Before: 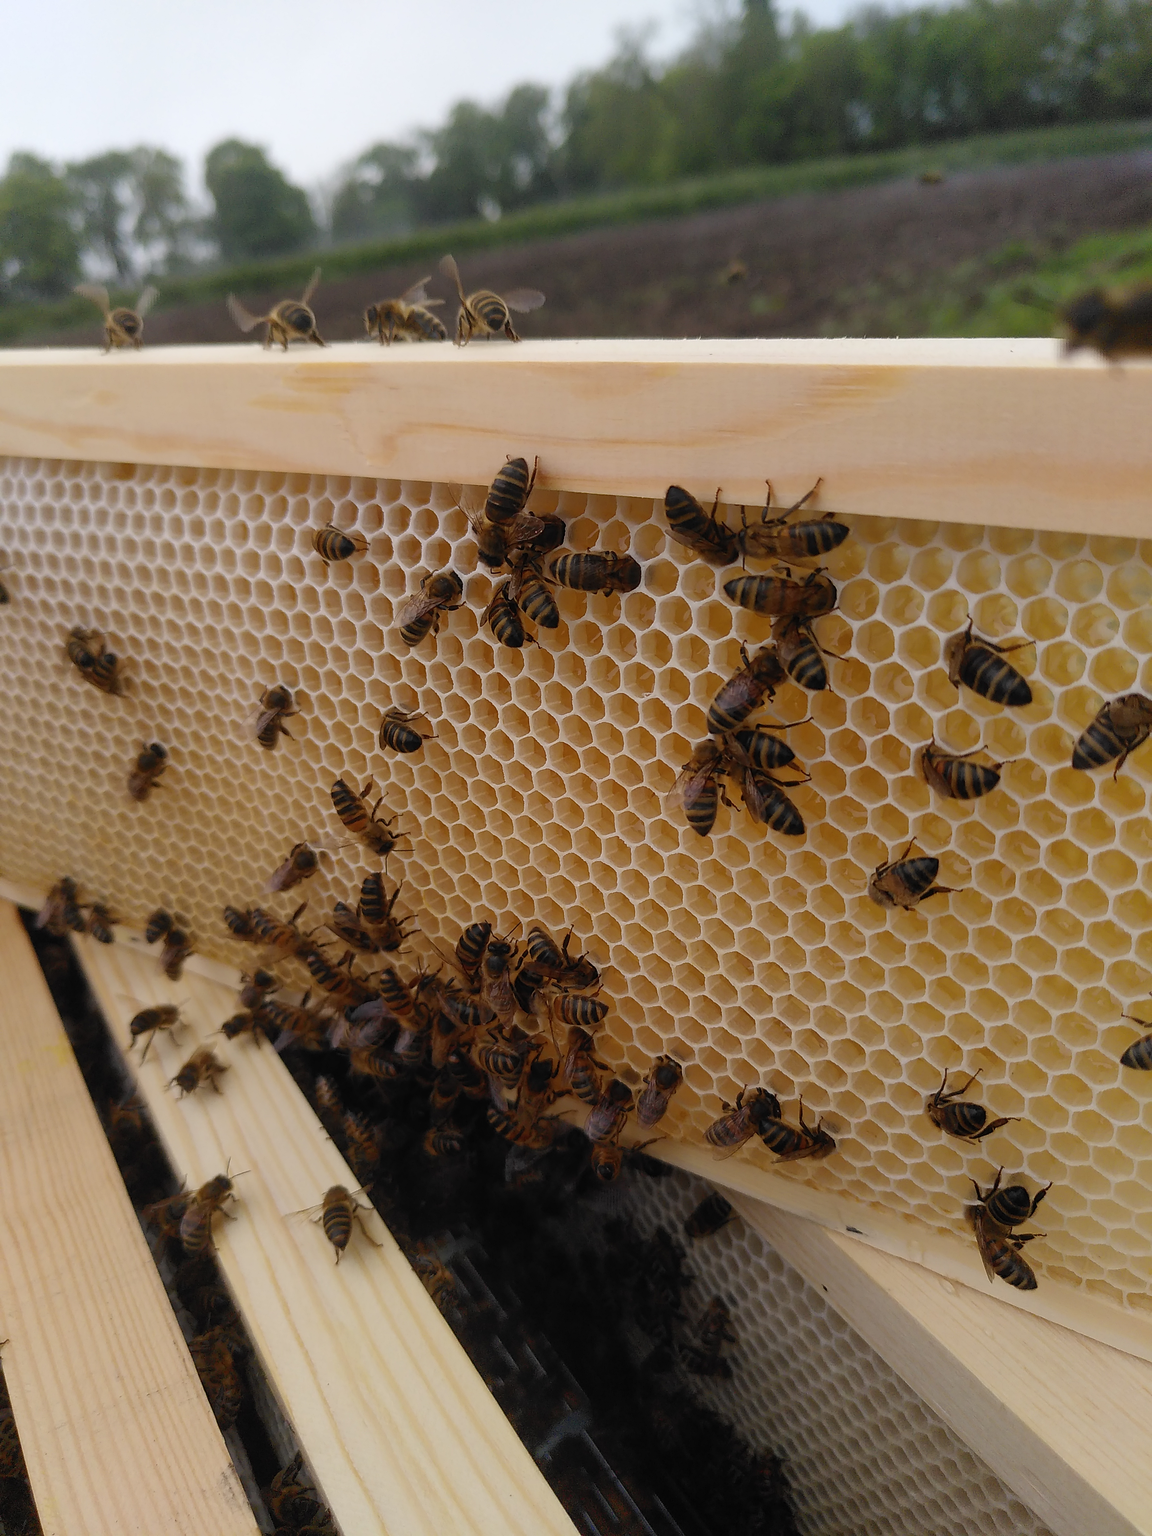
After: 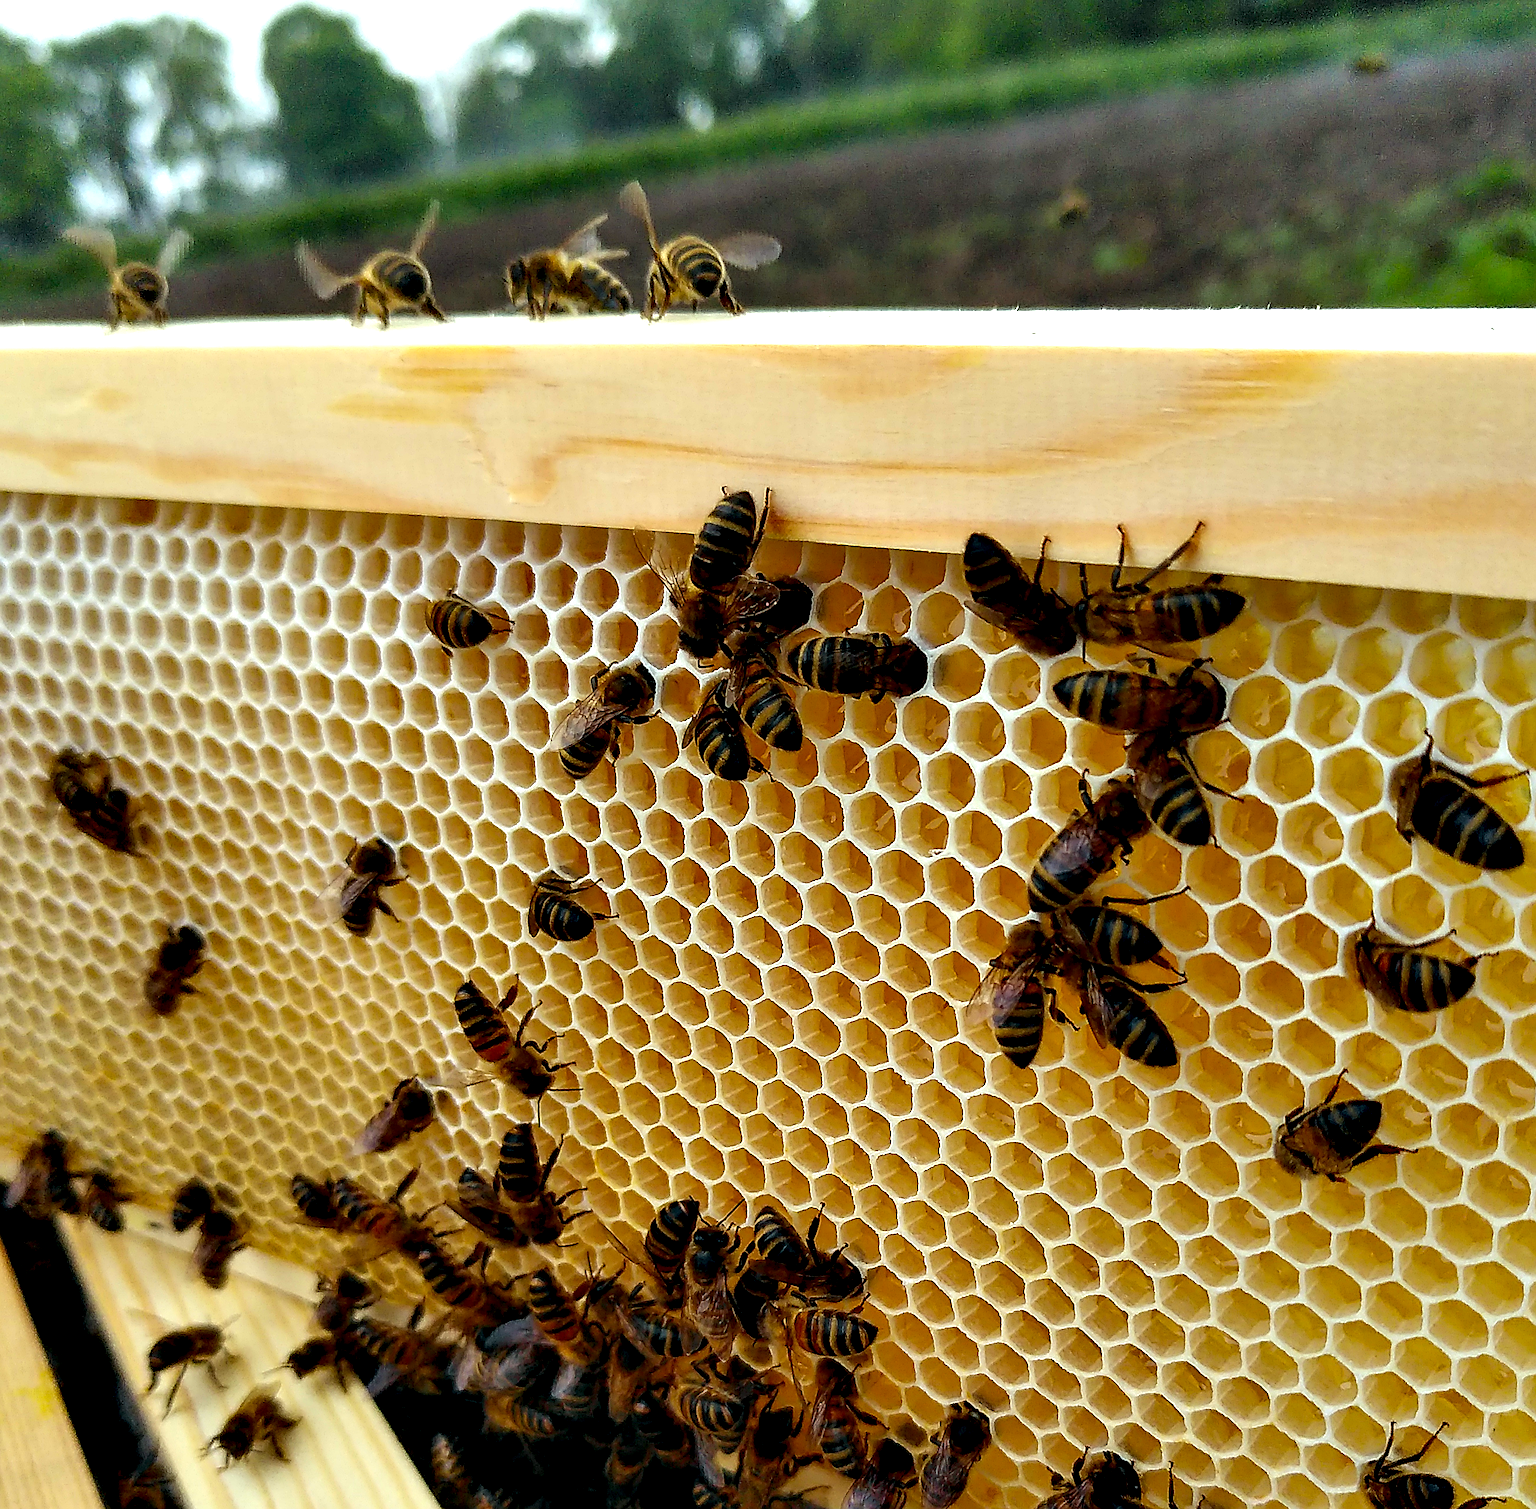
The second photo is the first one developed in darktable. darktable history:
sharpen: on, module defaults
local contrast: highlights 28%, shadows 76%, midtone range 0.746
tone equalizer: -7 EV 0.104 EV, edges refinement/feathering 500, mask exposure compensation -1.57 EV, preserve details no
color correction: highlights a* -7.64, highlights b* 1.39, shadows a* -3.24, saturation 1.43
exposure: black level correction 0, exposure 0.597 EV, compensate highlight preservation false
crop: left 2.894%, top 8.868%, right 9.646%, bottom 26.681%
contrast equalizer: octaves 7, y [[0.6 ×6], [0.55 ×6], [0 ×6], [0 ×6], [0 ×6]]
